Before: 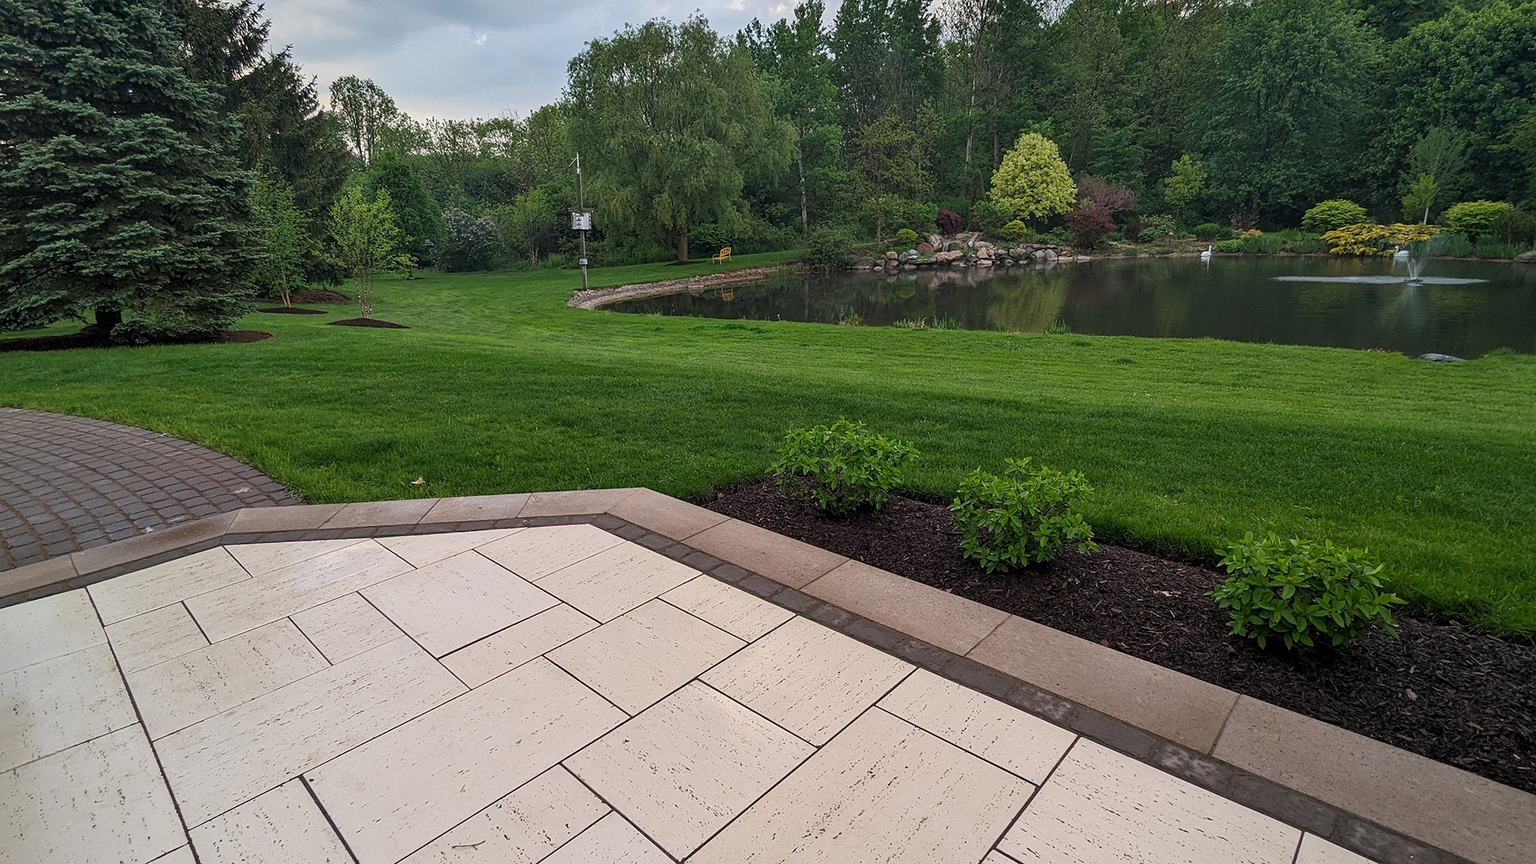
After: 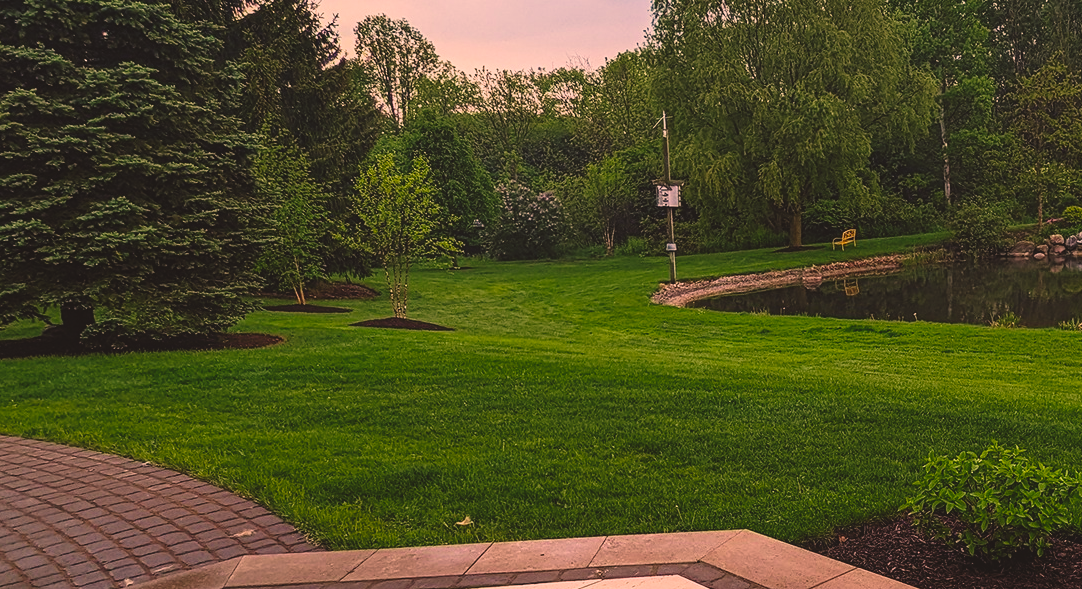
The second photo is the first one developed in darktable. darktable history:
tone curve: curves: ch0 [(0, 0.072) (0.249, 0.176) (0.518, 0.489) (0.832, 0.854) (1, 0.948)], preserve colors none
color correction: highlights a* 21.13, highlights b* 19.3
crop and rotate: left 3.028%, top 7.421%, right 40.583%, bottom 38.009%
contrast brightness saturation: contrast 0.047, brightness 0.069, saturation 0.009
velvia: on, module defaults
contrast equalizer: y [[0.439, 0.44, 0.442, 0.457, 0.493, 0.498], [0.5 ×6], [0.5 ×6], [0 ×6], [0 ×6]]
tone equalizer: on, module defaults
